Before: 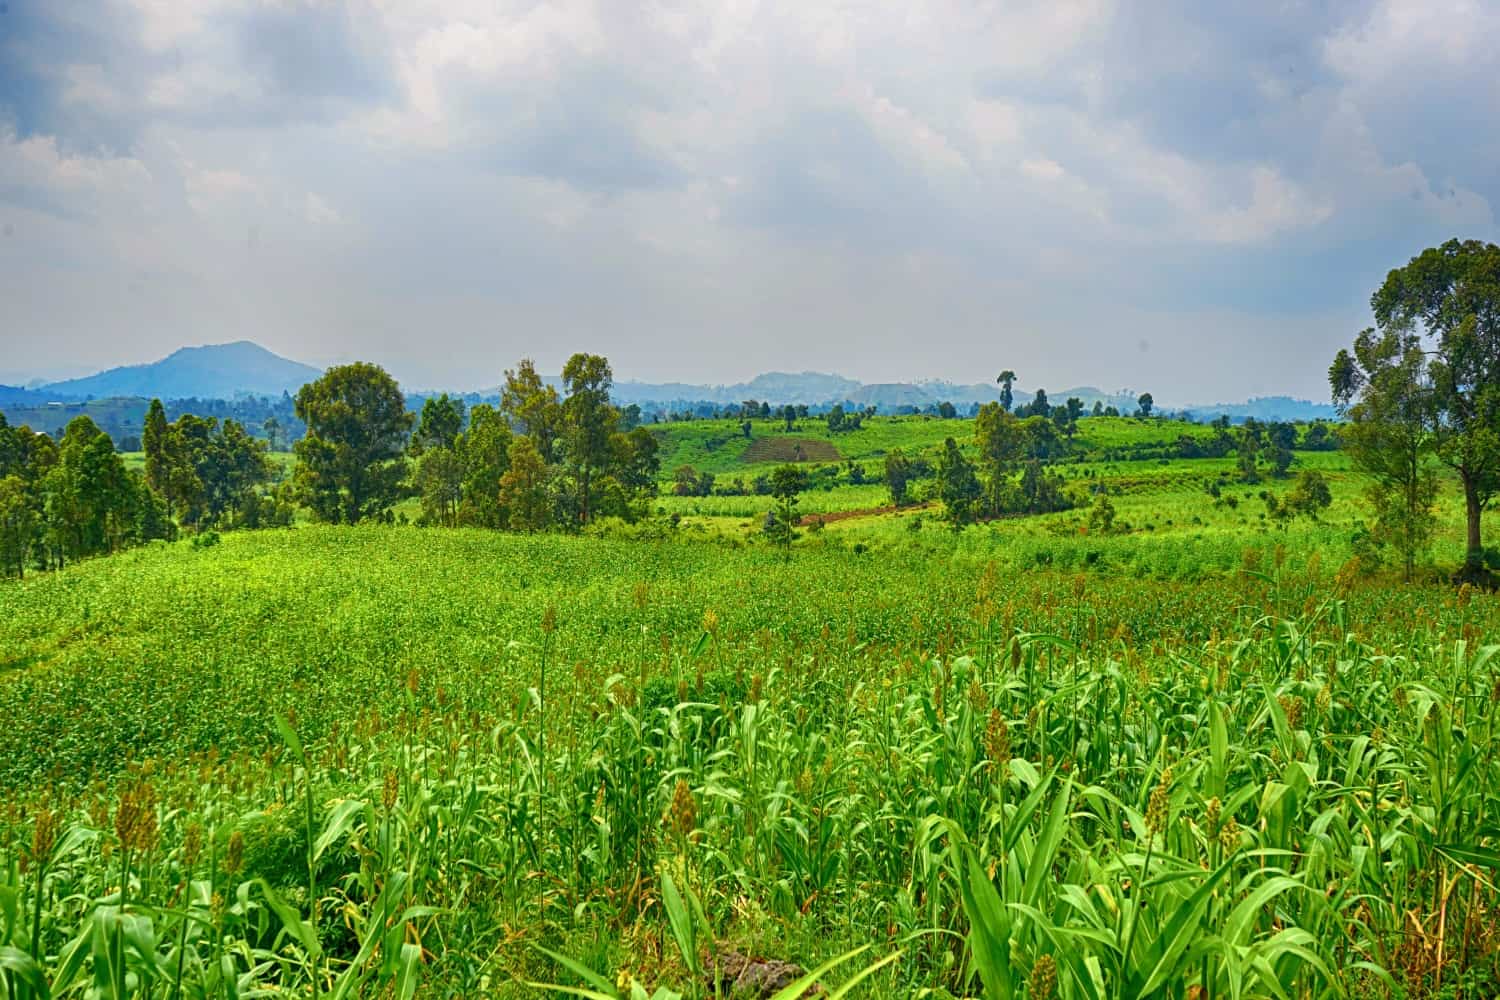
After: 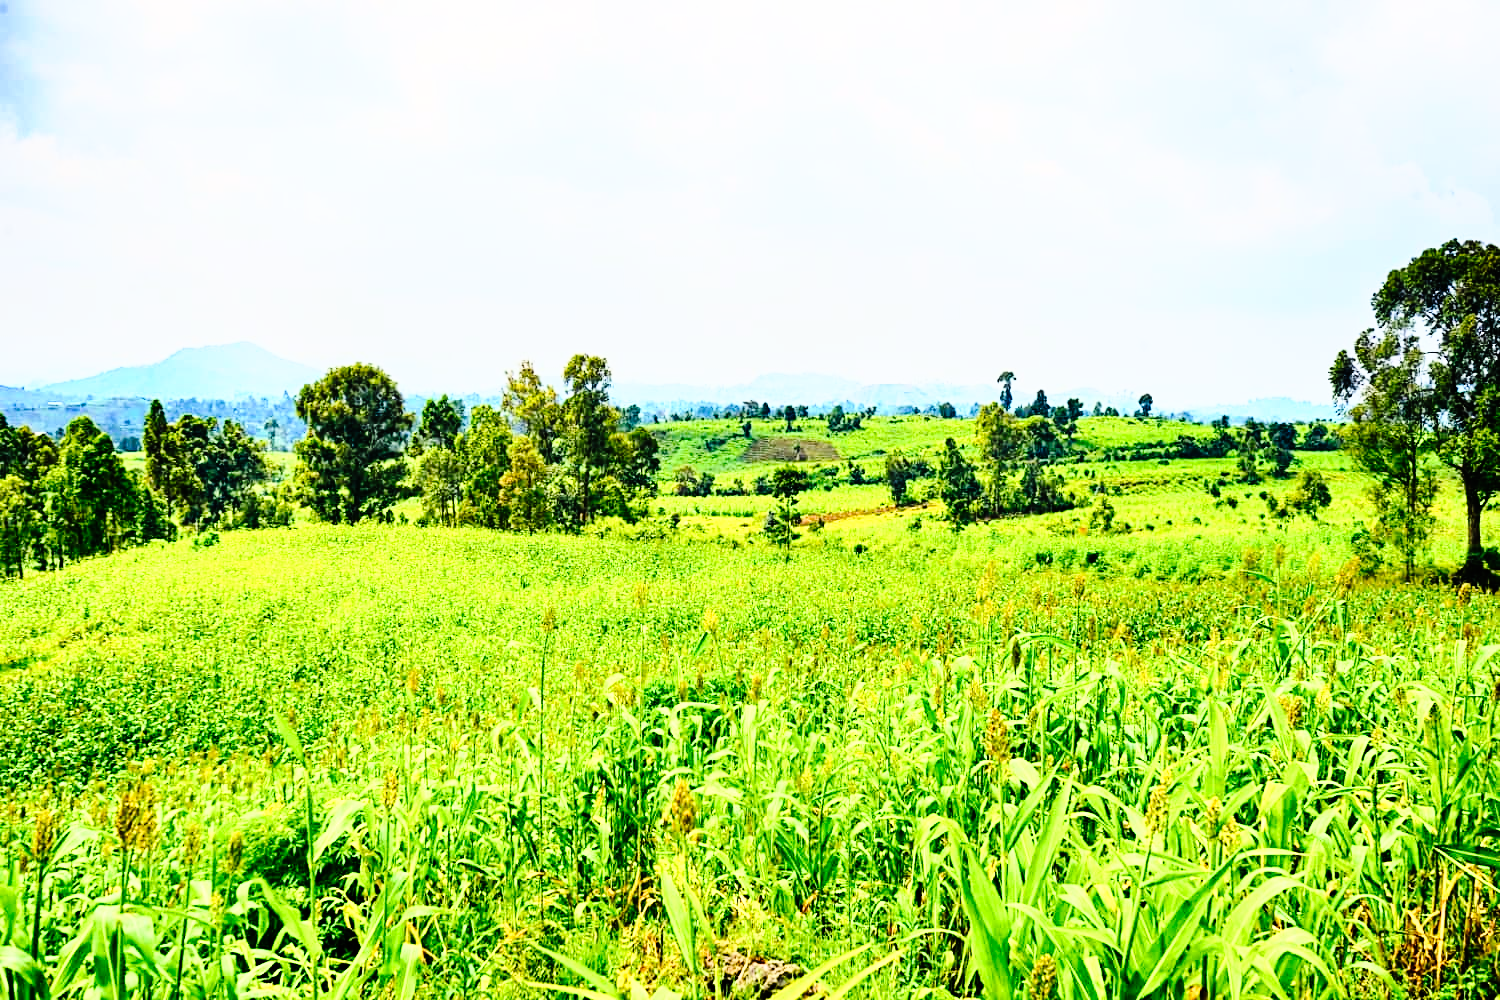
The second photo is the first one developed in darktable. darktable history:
tone curve: curves: ch0 [(0, 0) (0.003, 0.003) (0.011, 0.005) (0.025, 0.008) (0.044, 0.012) (0.069, 0.02) (0.1, 0.031) (0.136, 0.047) (0.177, 0.088) (0.224, 0.141) (0.277, 0.222) (0.335, 0.32) (0.399, 0.422) (0.468, 0.523) (0.543, 0.623) (0.623, 0.716) (0.709, 0.796) (0.801, 0.878) (0.898, 0.957) (1, 1)], preserve colors none
rgb curve: curves: ch0 [(0, 0) (0.21, 0.15) (0.24, 0.21) (0.5, 0.75) (0.75, 0.96) (0.89, 0.99) (1, 1)]; ch1 [(0, 0.02) (0.21, 0.13) (0.25, 0.2) (0.5, 0.67) (0.75, 0.9) (0.89, 0.97) (1, 1)]; ch2 [(0, 0.02) (0.21, 0.13) (0.25, 0.2) (0.5, 0.67) (0.75, 0.9) (0.89, 0.97) (1, 1)], compensate middle gray true
